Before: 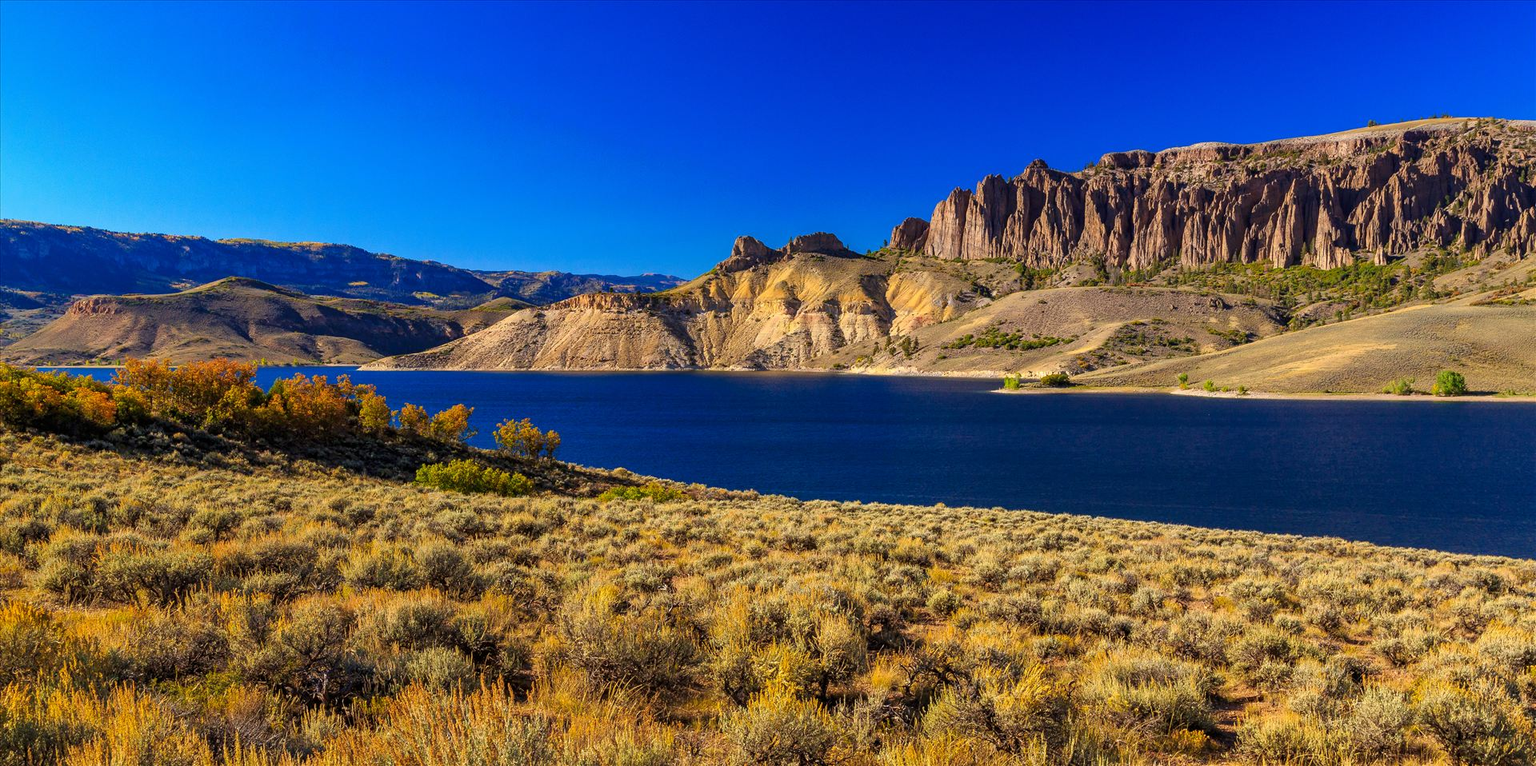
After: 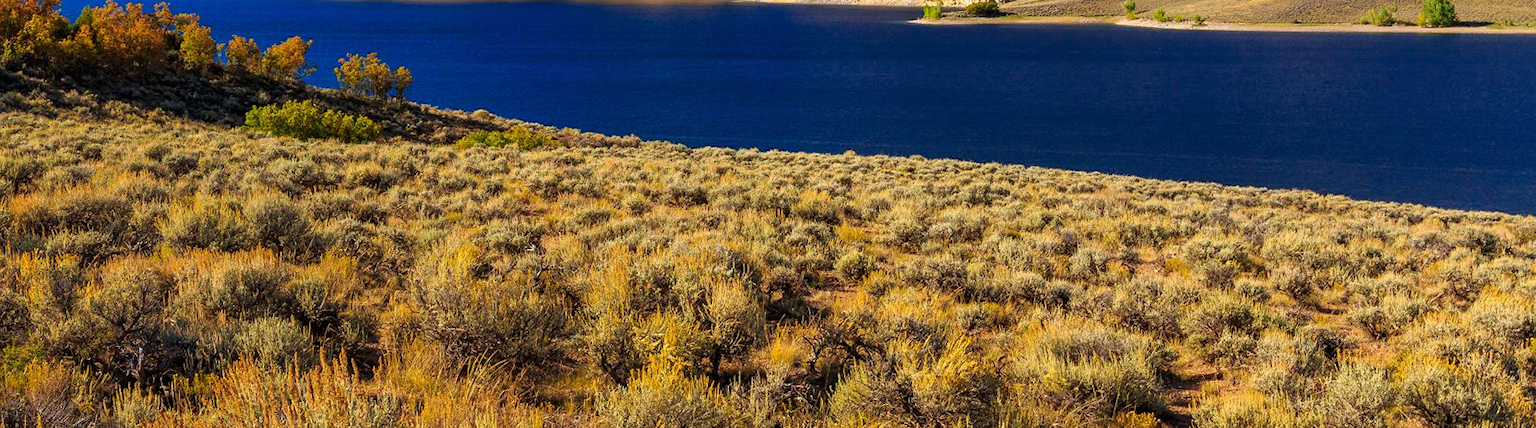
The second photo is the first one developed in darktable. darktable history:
crop and rotate: left 13.274%, top 48.66%, bottom 2.802%
